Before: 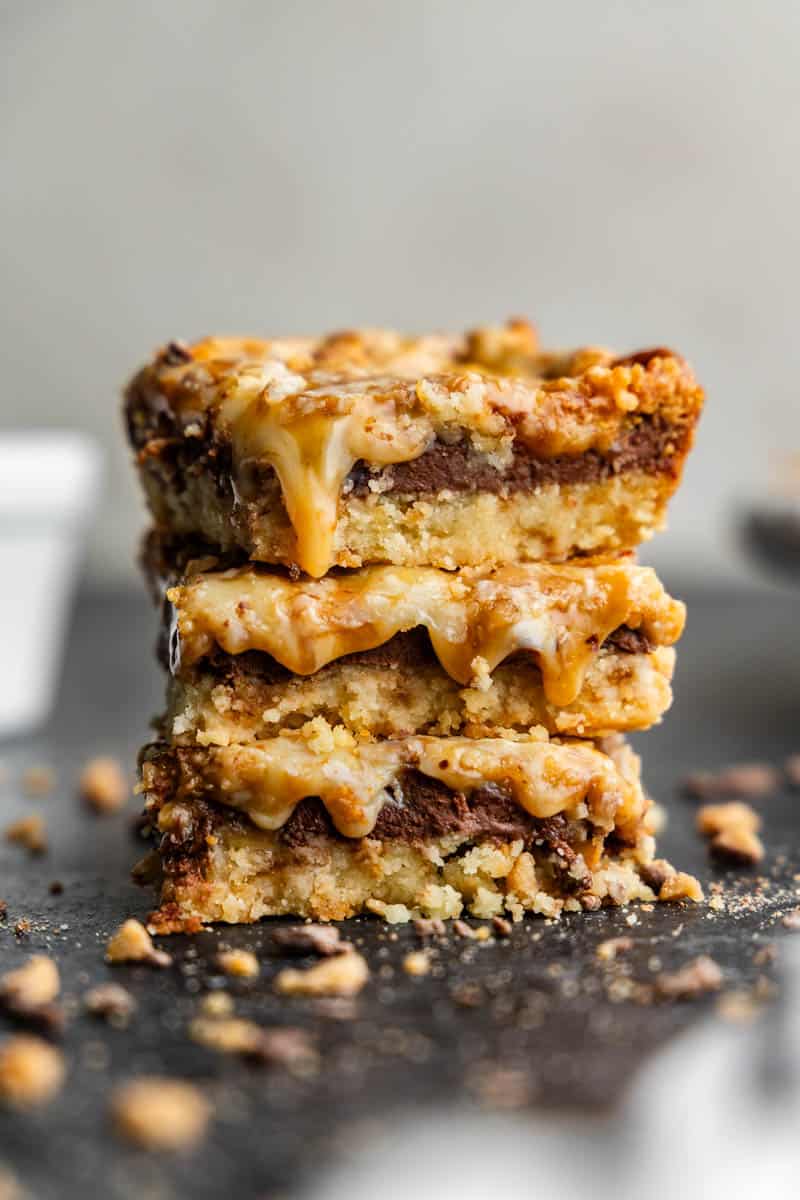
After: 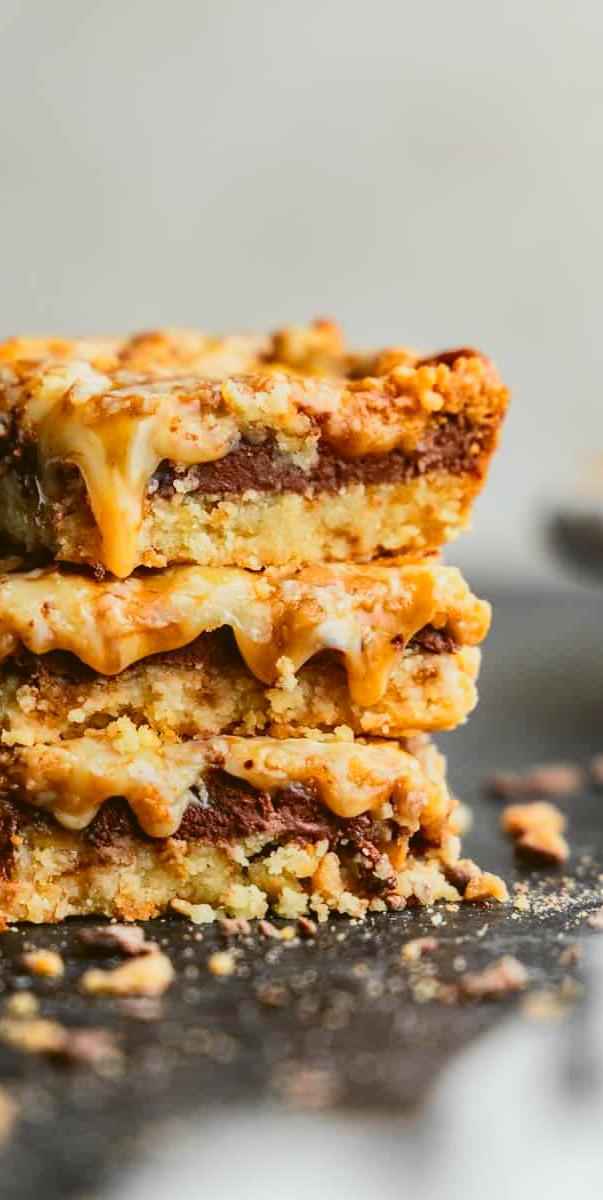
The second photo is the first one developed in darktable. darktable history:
tone curve: curves: ch0 [(0, 0.013) (0.036, 0.045) (0.274, 0.286) (0.566, 0.623) (0.794, 0.827) (1, 0.953)]; ch1 [(0, 0) (0.389, 0.403) (0.462, 0.48) (0.499, 0.5) (0.524, 0.527) (0.57, 0.599) (0.626, 0.65) (0.761, 0.781) (1, 1)]; ch2 [(0, 0) (0.464, 0.478) (0.5, 0.501) (0.533, 0.542) (0.599, 0.613) (0.704, 0.731) (1, 1)], color space Lab, independent channels, preserve colors none
color balance: lift [1.004, 1.002, 1.002, 0.998], gamma [1, 1.007, 1.002, 0.993], gain [1, 0.977, 1.013, 1.023], contrast -3.64%
crop and rotate: left 24.6%
